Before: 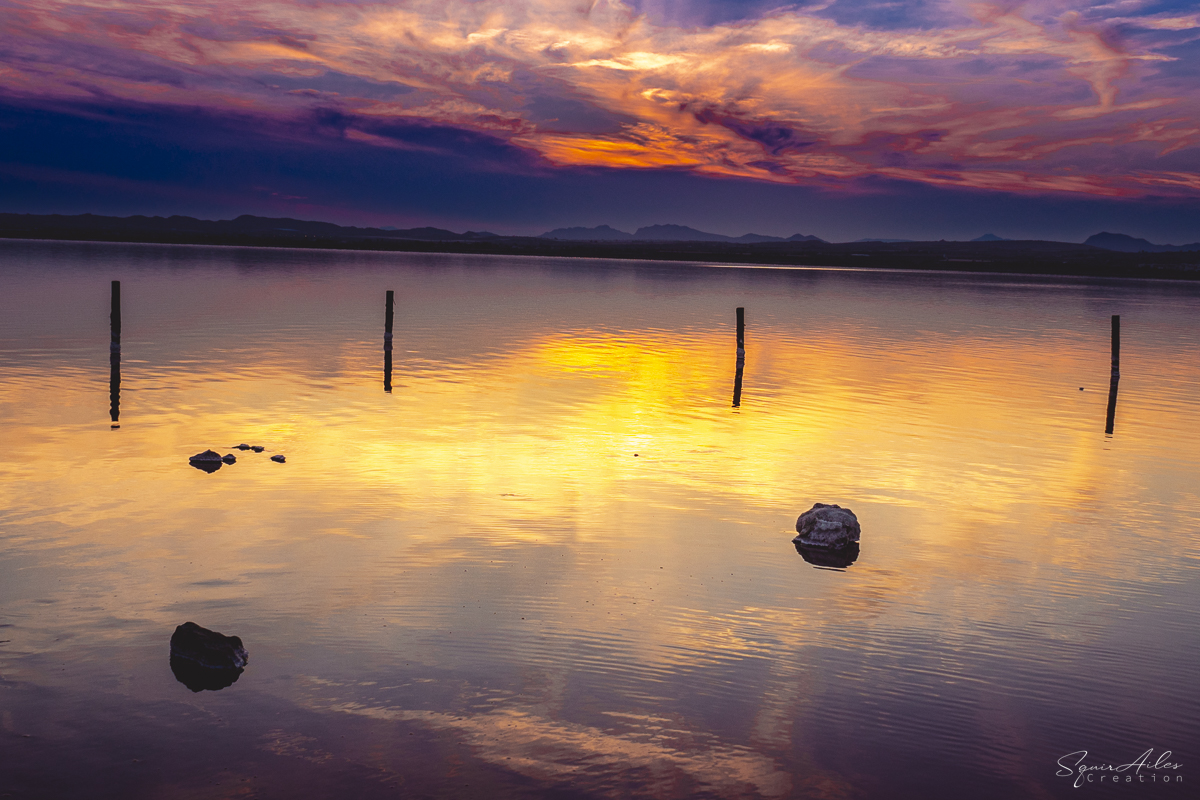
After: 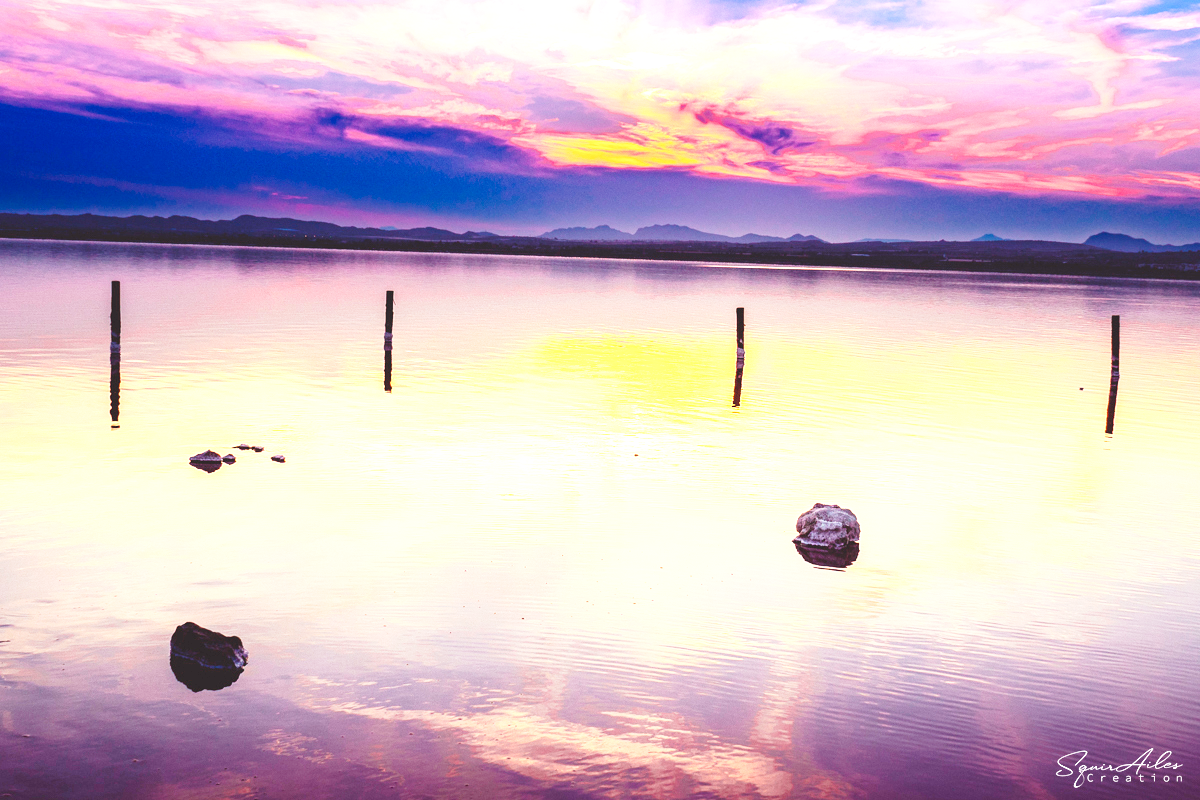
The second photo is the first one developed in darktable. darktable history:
exposure: black level correction 0, exposure 1.675 EV, compensate exposure bias true, compensate highlight preservation false
base curve: curves: ch0 [(0, 0) (0.028, 0.03) (0.121, 0.232) (0.46, 0.748) (0.859, 0.968) (1, 1)], preserve colors none
